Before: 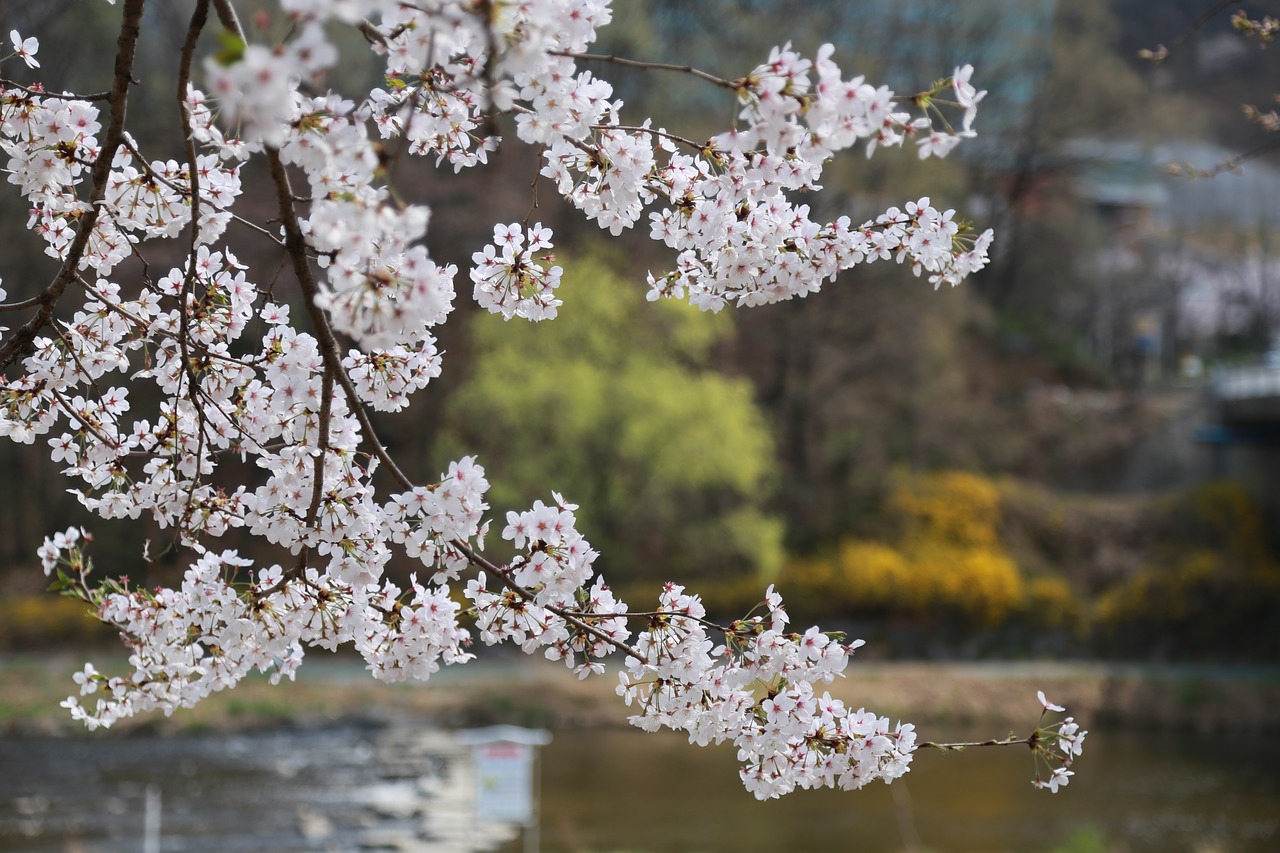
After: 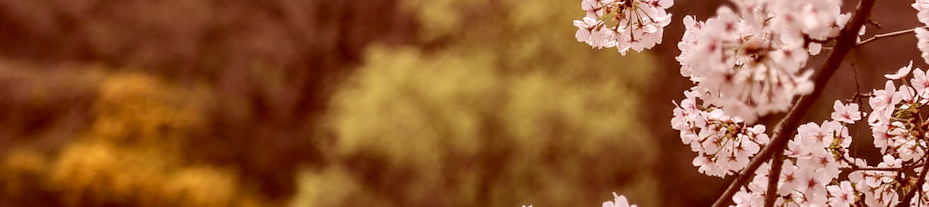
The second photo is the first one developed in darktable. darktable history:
local contrast: detail 130%
crop and rotate: angle 16.12°, top 30.835%, bottom 35.653%
color correction: highlights a* 9.03, highlights b* 8.71, shadows a* 40, shadows b* 40, saturation 0.8
